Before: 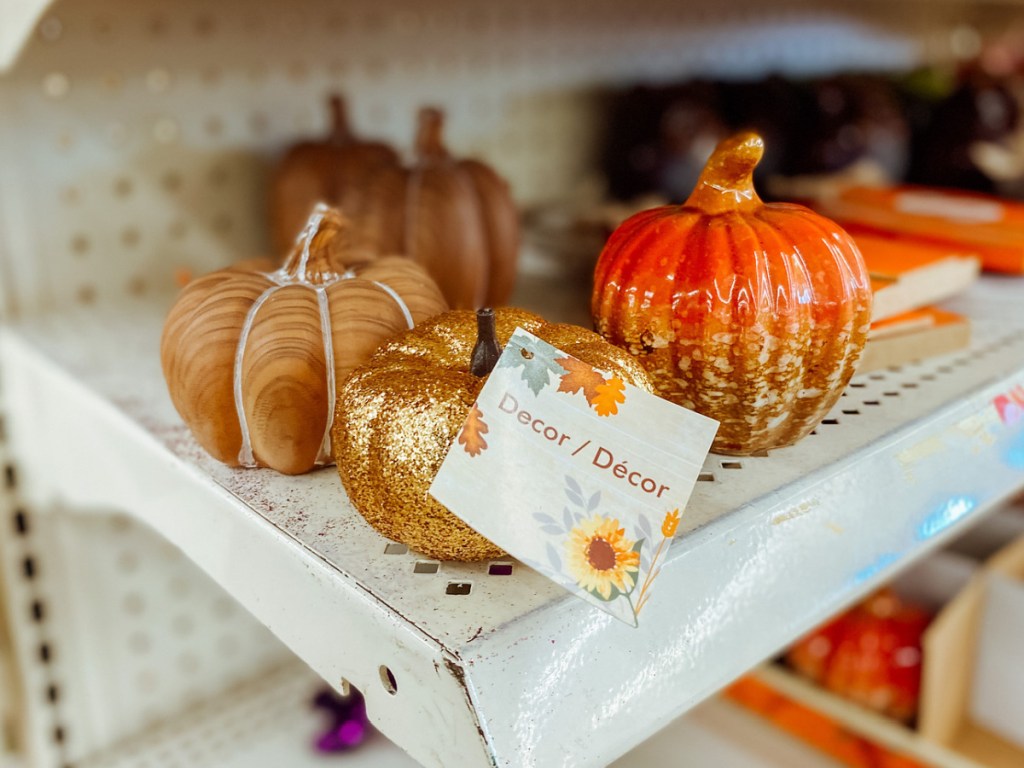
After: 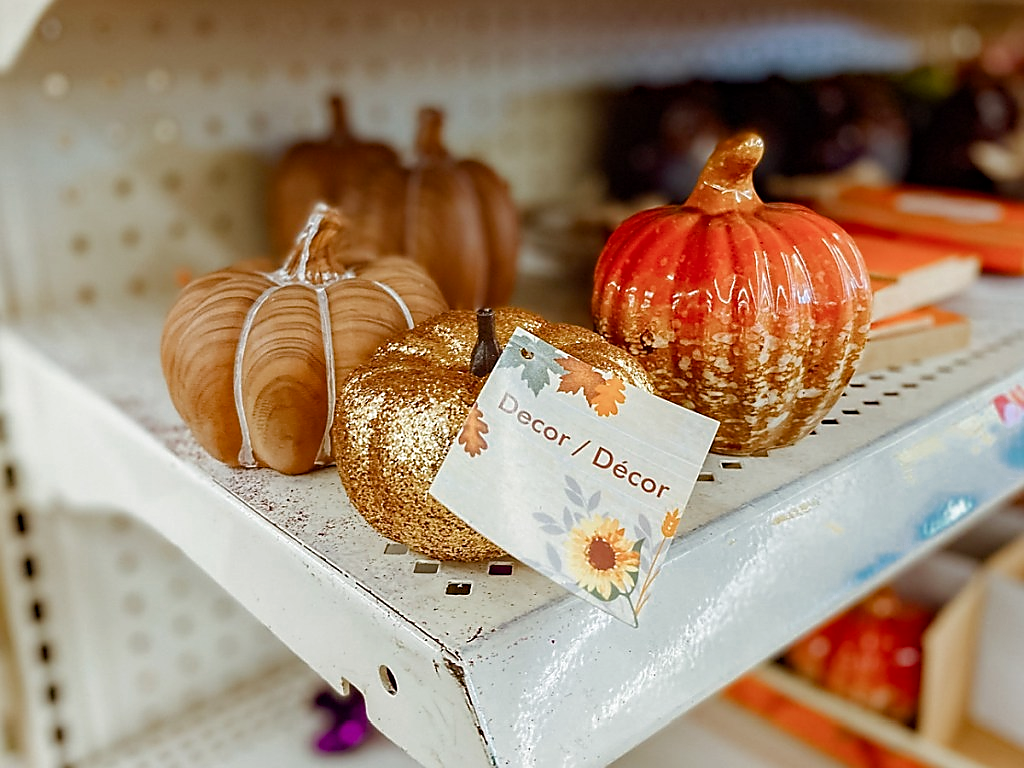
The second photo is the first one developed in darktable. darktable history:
color balance rgb: perceptual saturation grading › global saturation 0.444%, perceptual saturation grading › highlights -30.982%, perceptual saturation grading › mid-tones 5.063%, perceptual saturation grading › shadows 18.955%
haze removal: compatibility mode true, adaptive false
sharpen: radius 1.363, amount 1.26, threshold 0.802
color zones: curves: ch0 [(0.25, 0.5) (0.636, 0.25) (0.75, 0.5)]
